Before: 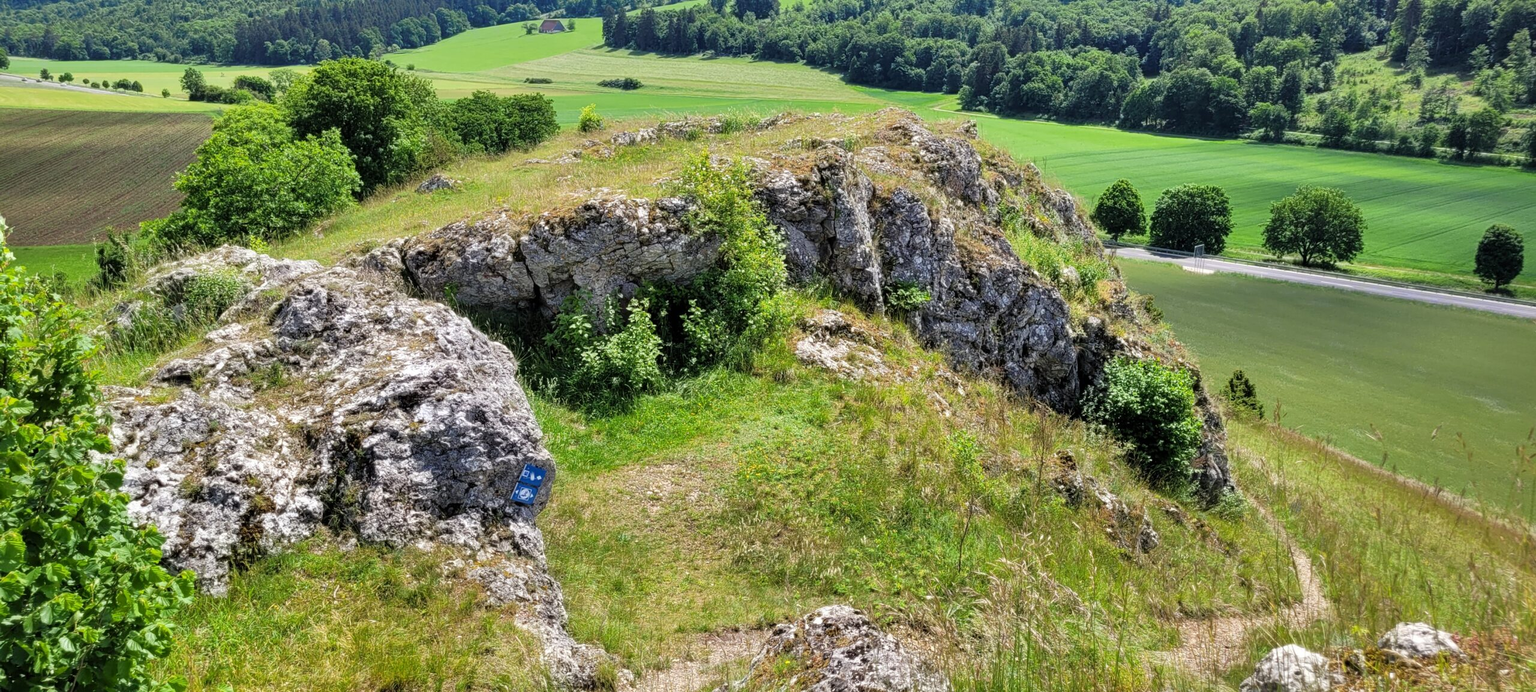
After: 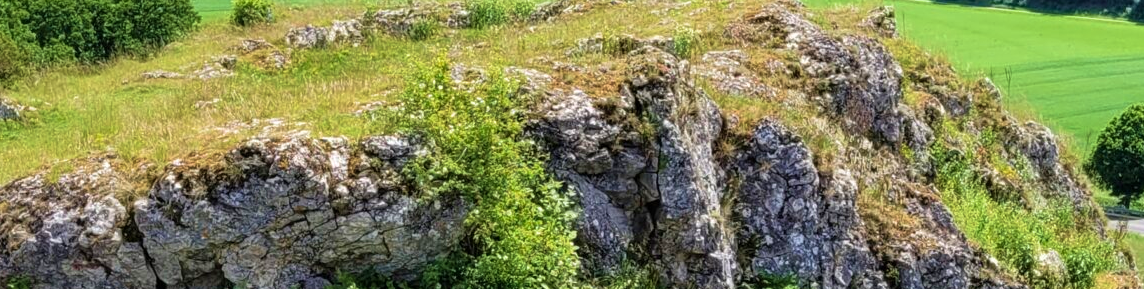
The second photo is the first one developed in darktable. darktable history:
crop: left 28.64%, top 16.832%, right 26.637%, bottom 58.055%
velvia: strength 45%
